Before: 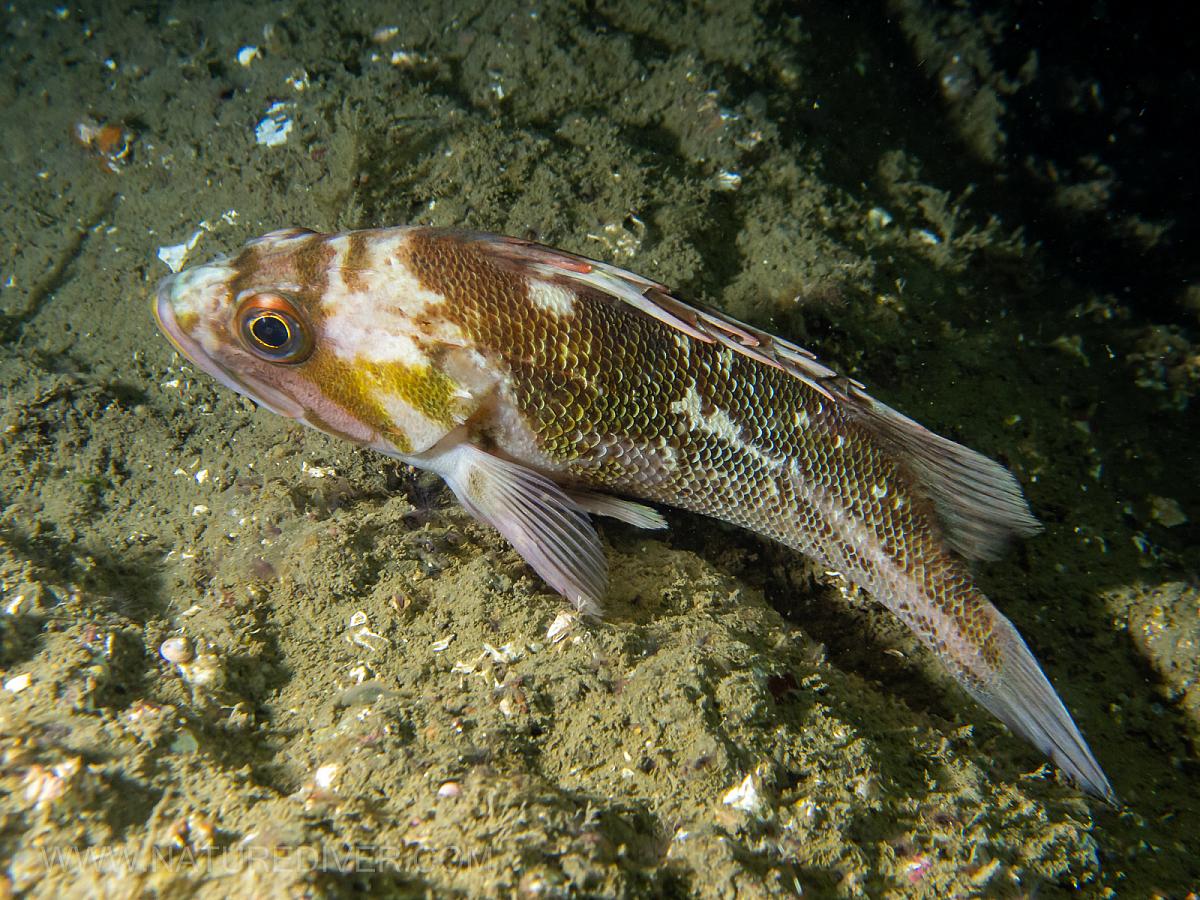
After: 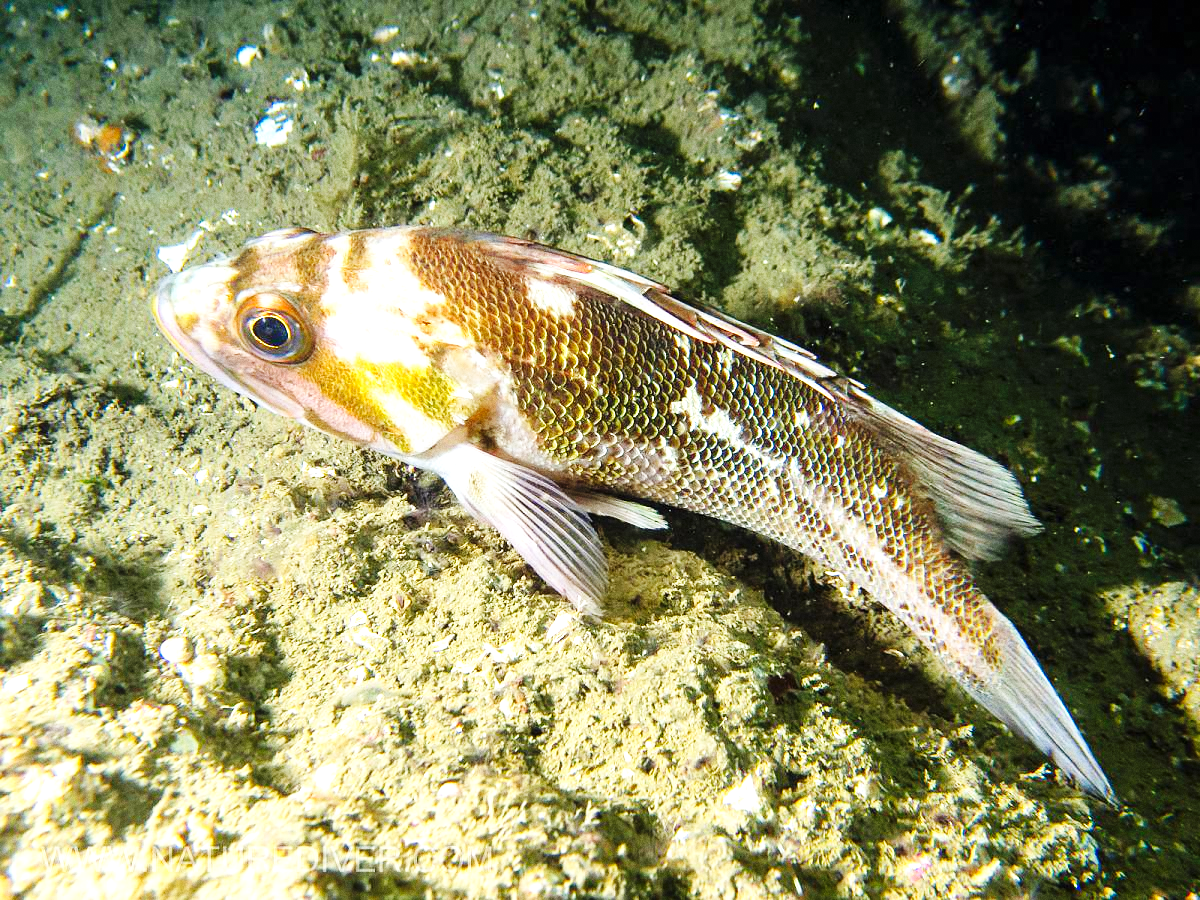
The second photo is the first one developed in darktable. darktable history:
exposure: black level correction 0, exposure 1.2 EV, compensate exposure bias true, compensate highlight preservation false
grain: on, module defaults
base curve: curves: ch0 [(0, 0) (0.032, 0.025) (0.121, 0.166) (0.206, 0.329) (0.605, 0.79) (1, 1)], preserve colors none
